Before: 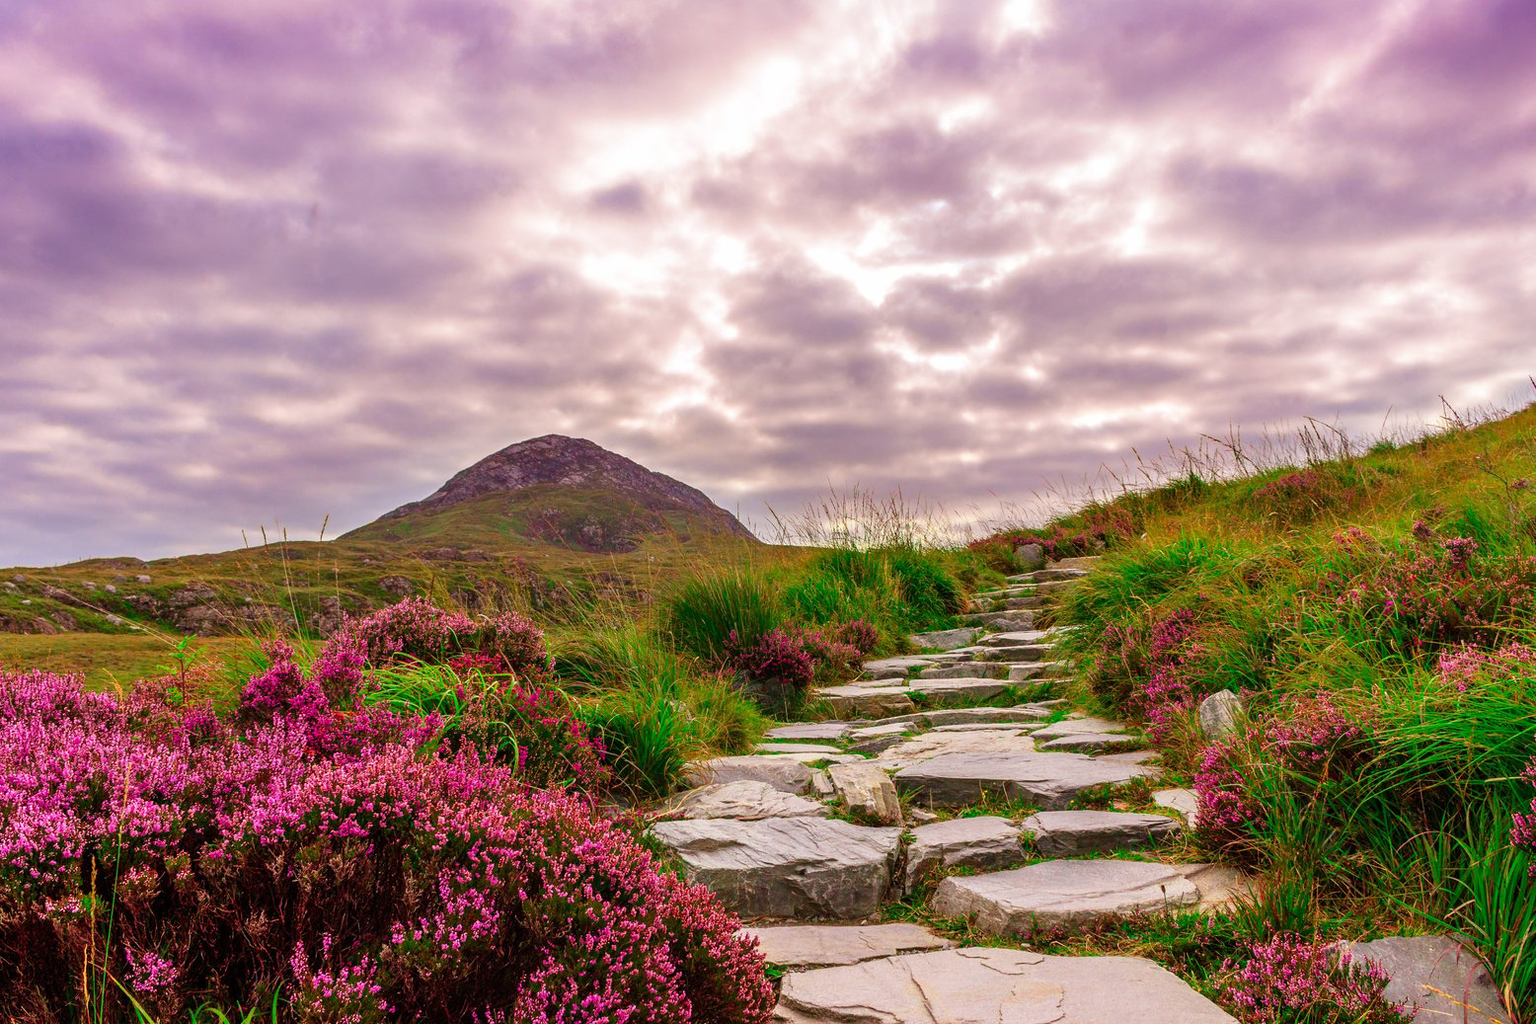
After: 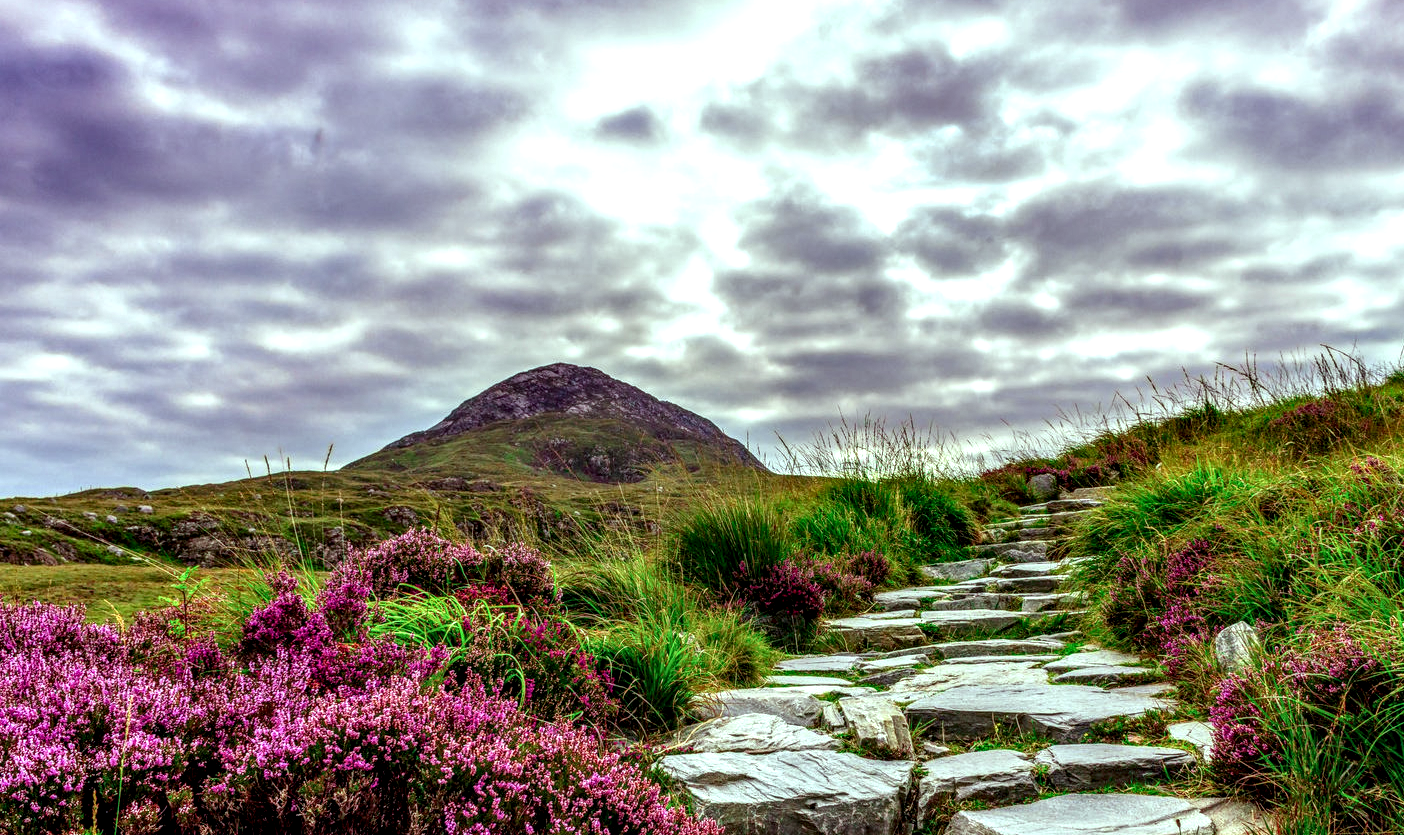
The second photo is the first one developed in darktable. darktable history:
local contrast: highlights 19%, detail 186%
crop: top 7.49%, right 9.717%, bottom 11.943%
color balance: mode lift, gamma, gain (sRGB), lift [0.997, 0.979, 1.021, 1.011], gamma [1, 1.084, 0.916, 0.998], gain [1, 0.87, 1.13, 1.101], contrast 4.55%, contrast fulcrum 38.24%, output saturation 104.09%
